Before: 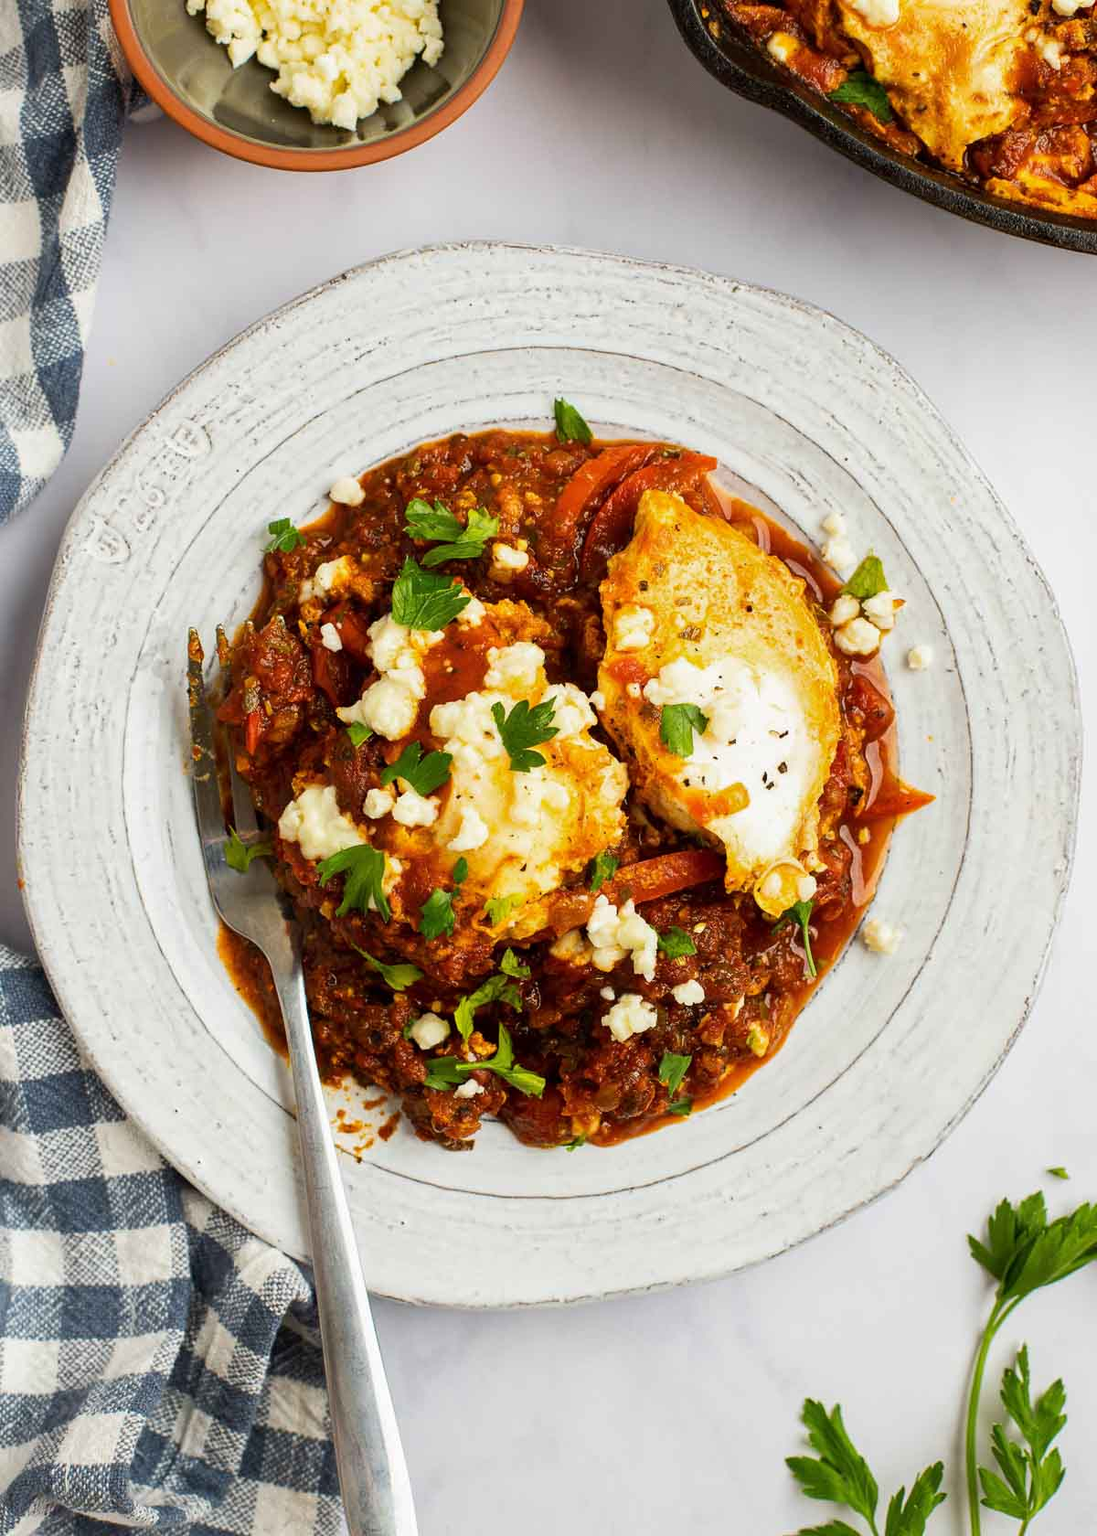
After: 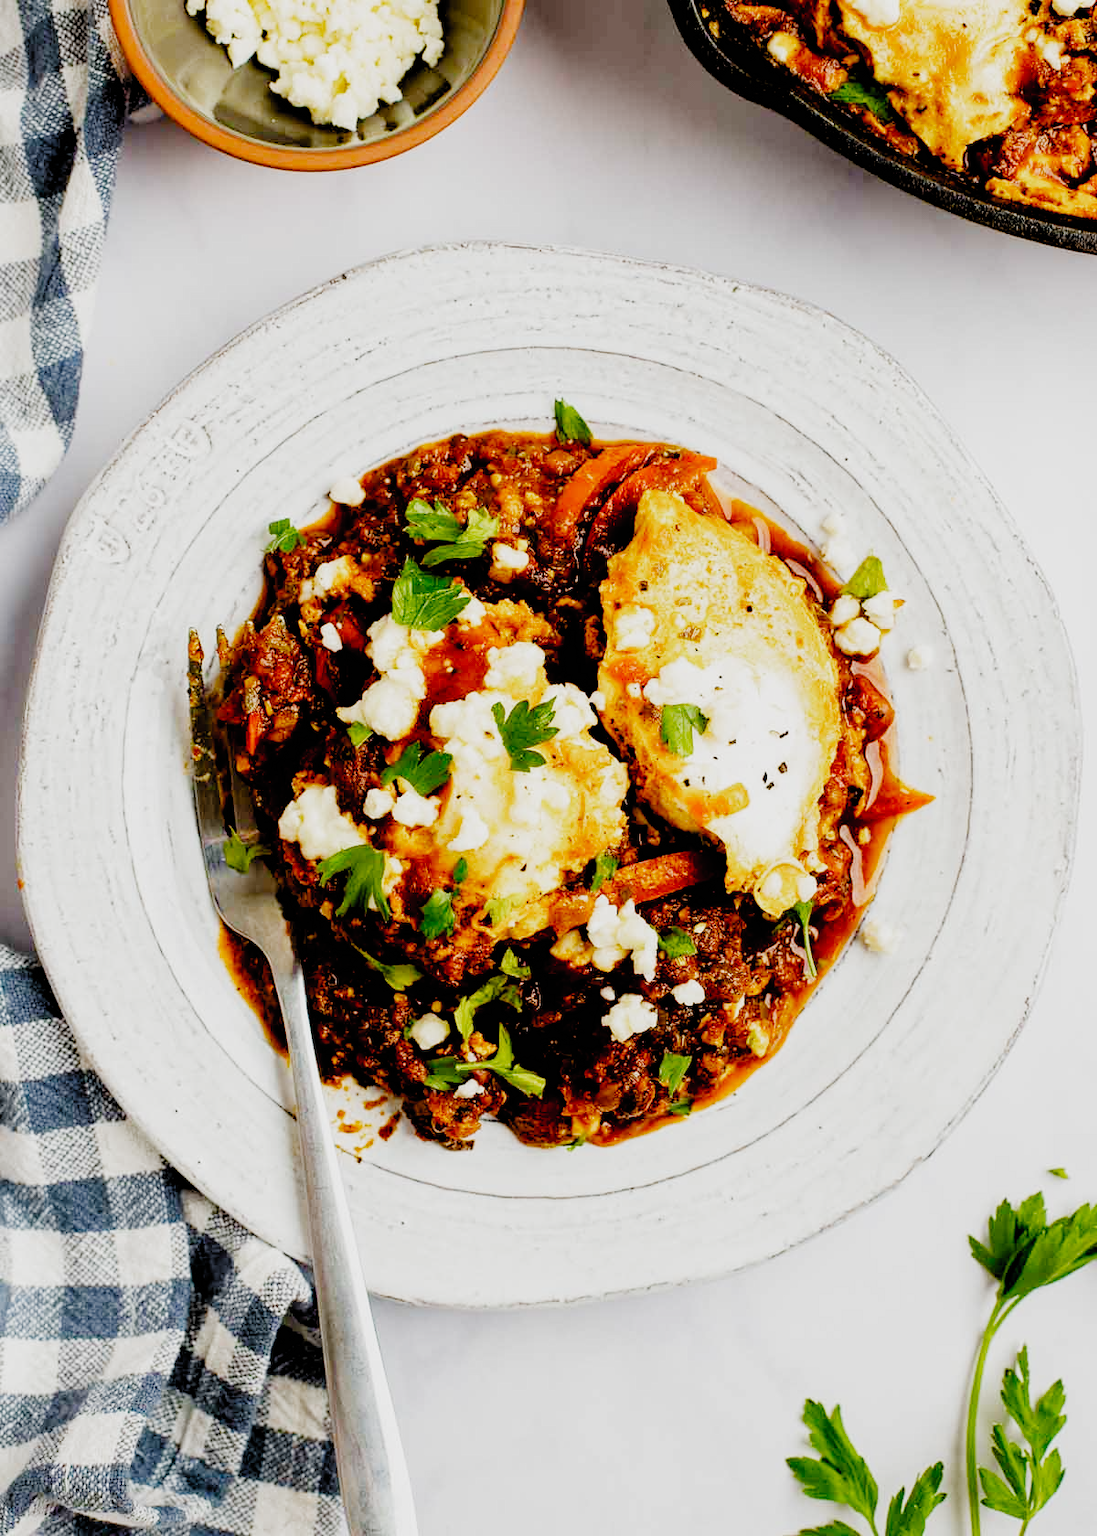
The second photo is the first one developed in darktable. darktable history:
filmic rgb: black relative exposure -2.85 EV, white relative exposure 4.56 EV, hardness 1.77, contrast 1.25, preserve chrominance no, color science v5 (2021)
exposure: black level correction 0, exposure 0.6 EV, compensate exposure bias true, compensate highlight preservation false
